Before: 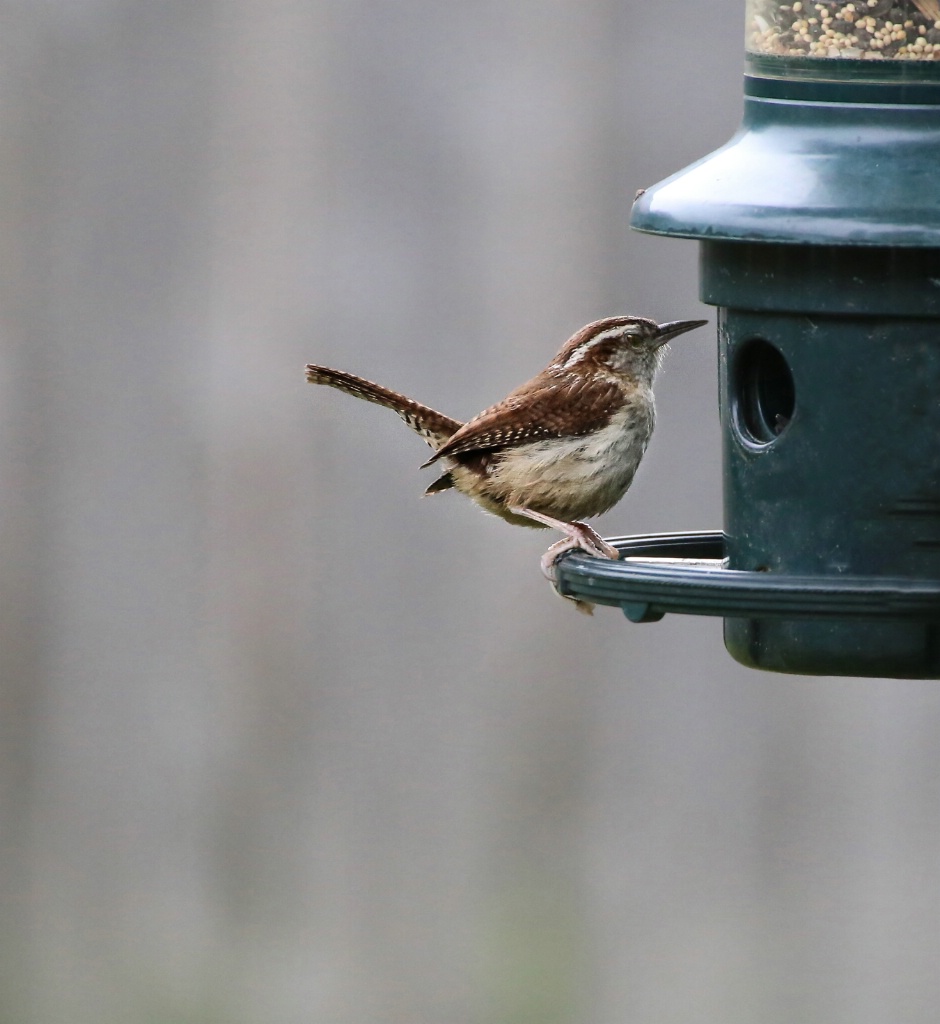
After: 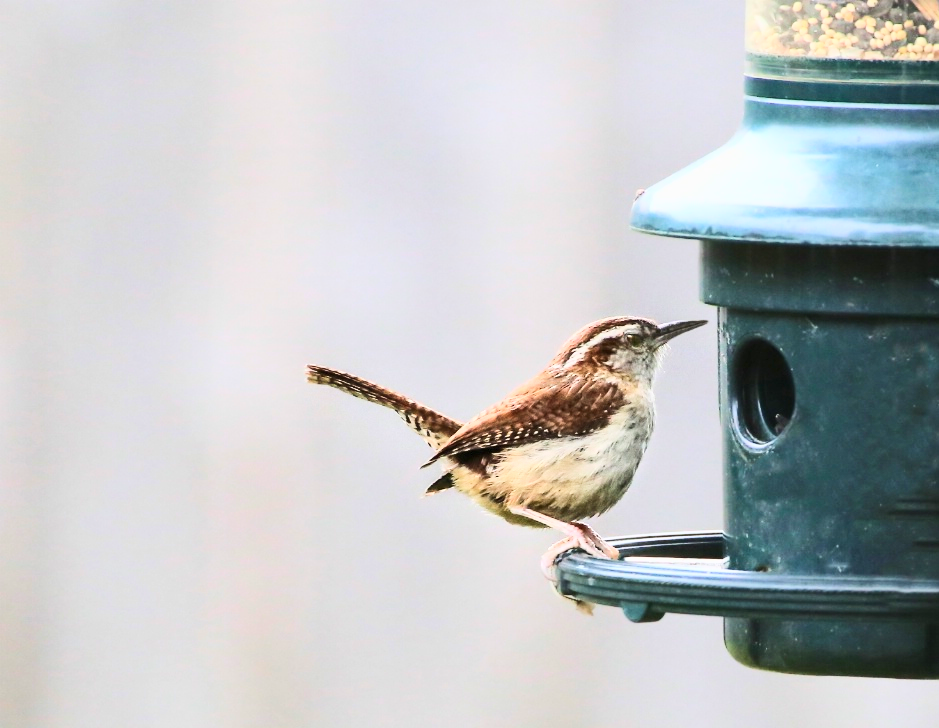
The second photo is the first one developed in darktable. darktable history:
base curve: curves: ch0 [(0, 0) (0.025, 0.046) (0.112, 0.277) (0.467, 0.74) (0.814, 0.929) (1, 0.942)]
exposure: compensate exposure bias true, compensate highlight preservation false
contrast brightness saturation: contrast 0.201, brightness 0.161, saturation 0.226
crop: right 0%, bottom 28.826%
